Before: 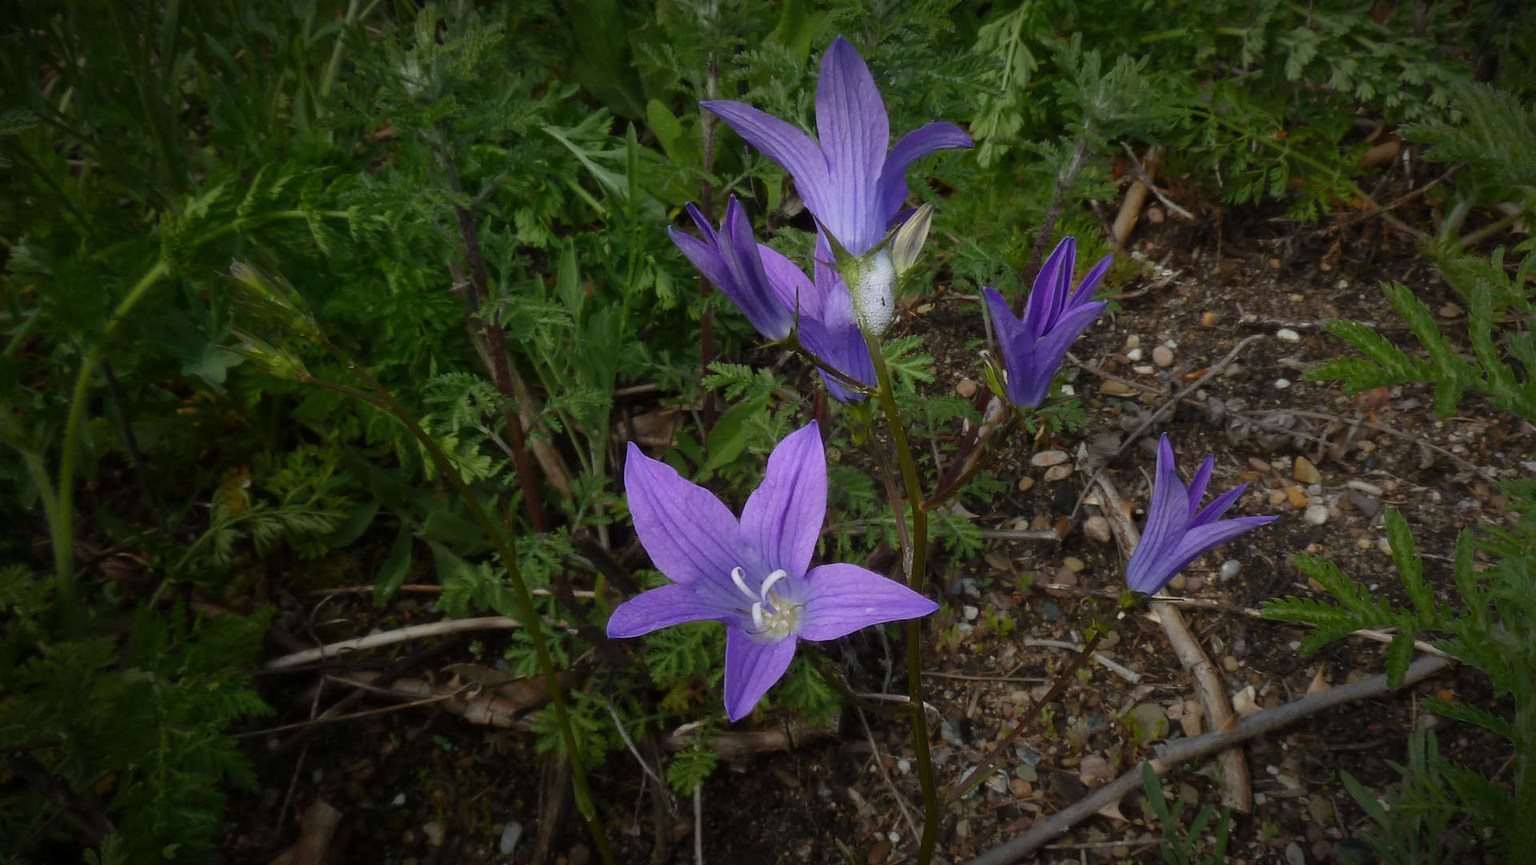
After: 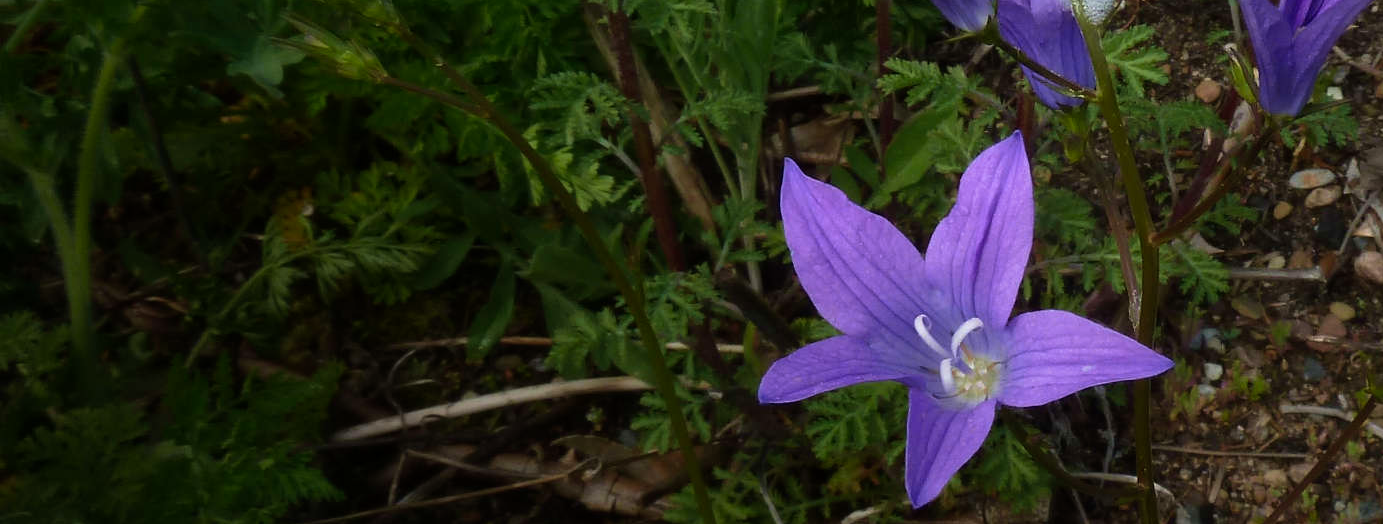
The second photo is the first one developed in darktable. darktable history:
velvia: on, module defaults
crop: top 36.498%, right 27.964%, bottom 14.995%
white balance: emerald 1
color balance: contrast 10%
